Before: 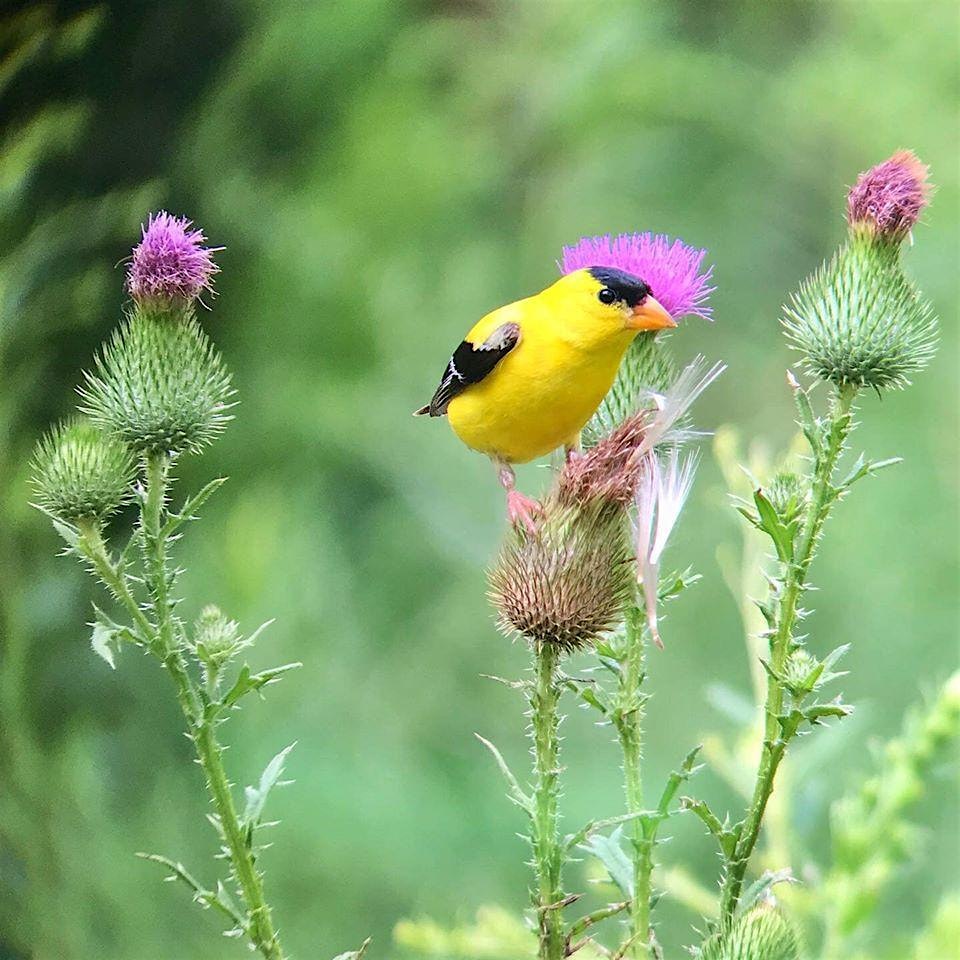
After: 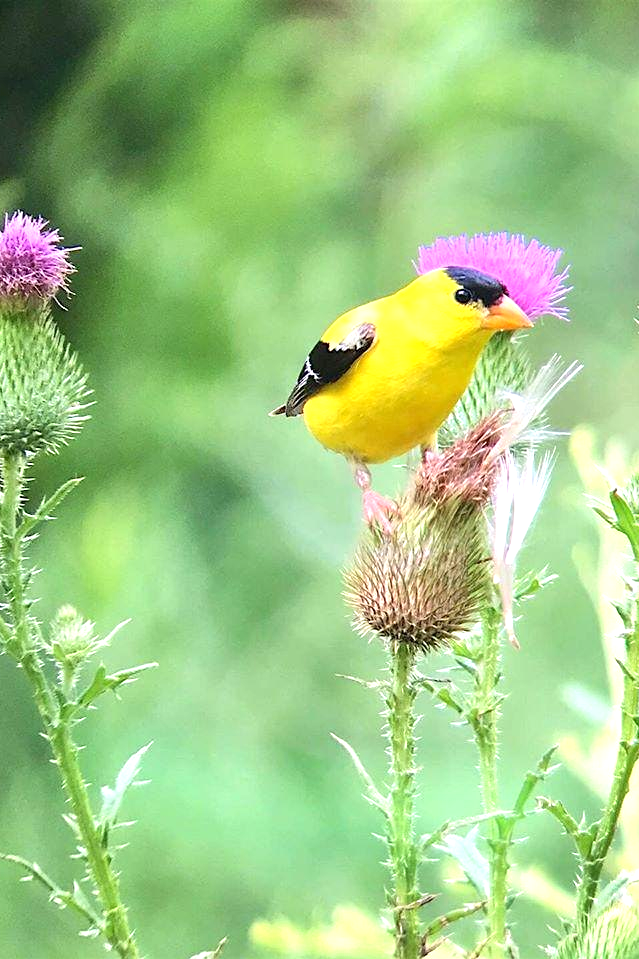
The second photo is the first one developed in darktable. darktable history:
exposure: exposure 0.661 EV, compensate highlight preservation false
crop and rotate: left 15.055%, right 18.278%
